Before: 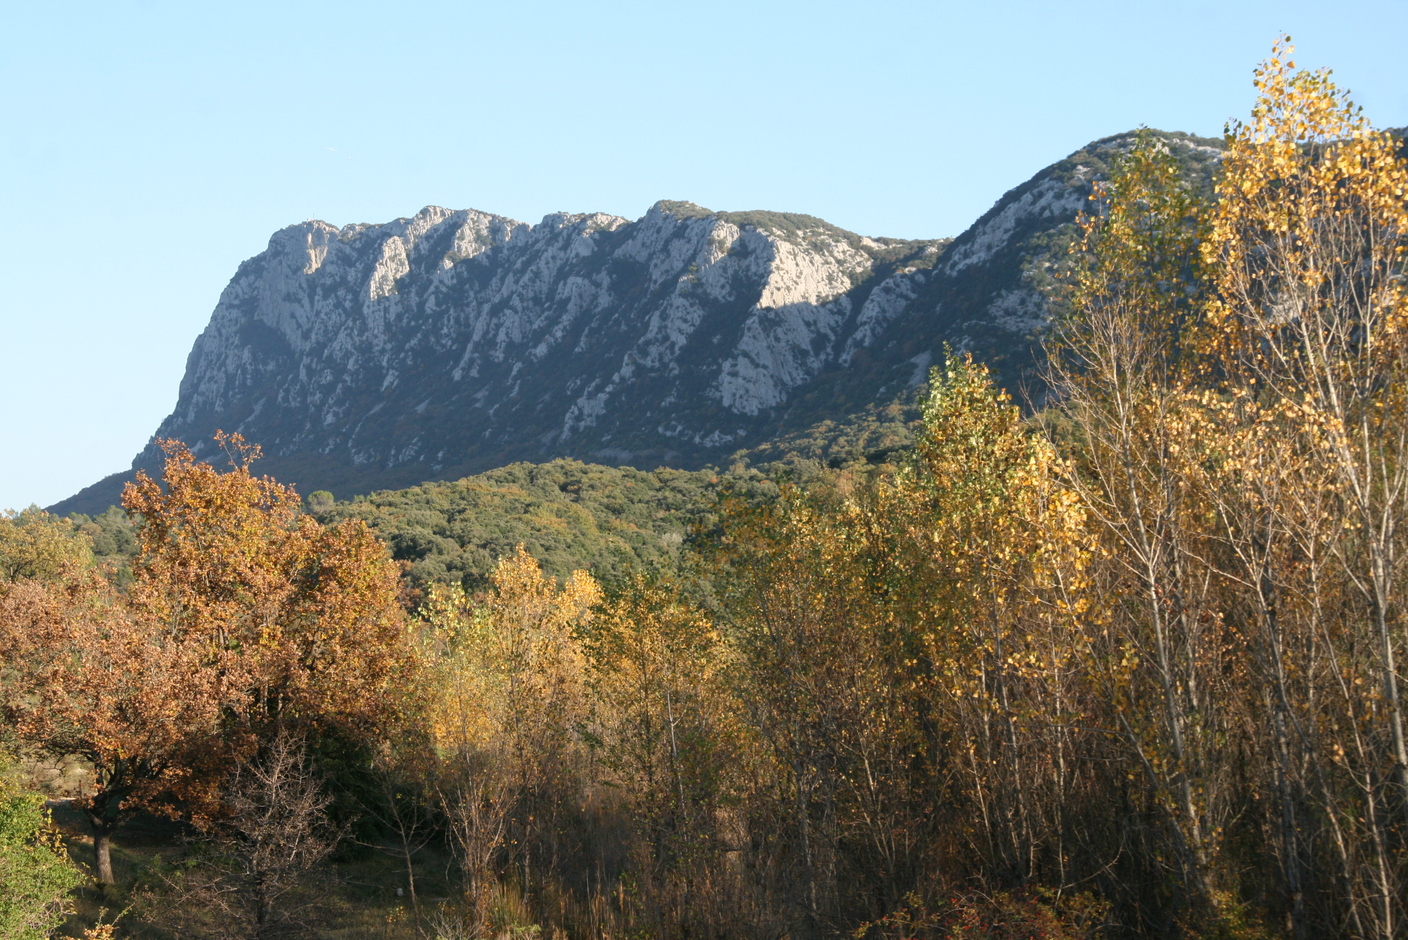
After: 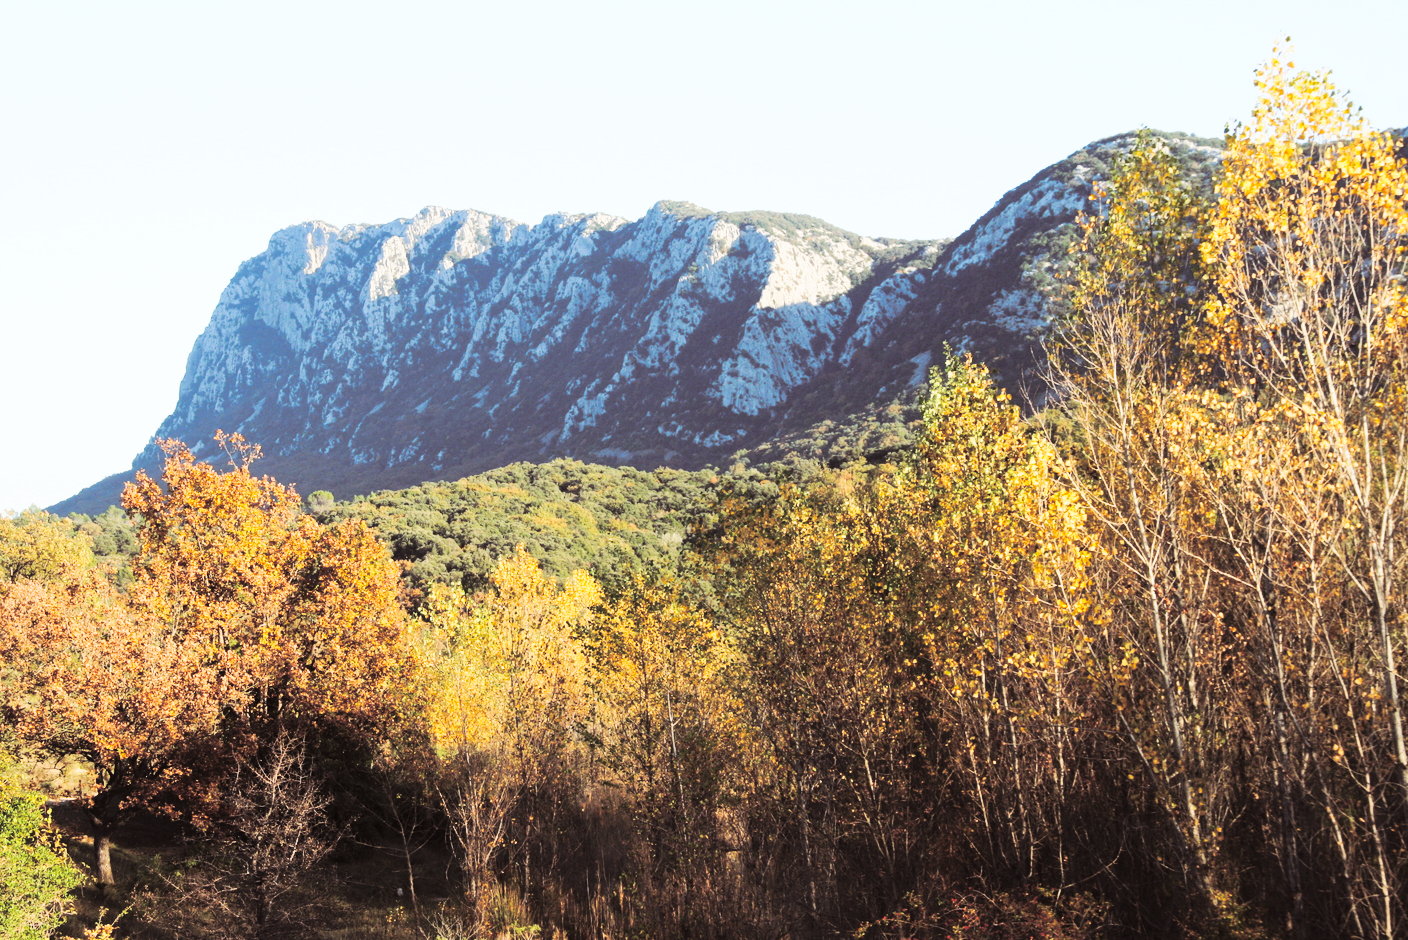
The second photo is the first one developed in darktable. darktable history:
base curve: curves: ch0 [(0, 0) (0.032, 0.025) (0.121, 0.166) (0.206, 0.329) (0.605, 0.79) (1, 1)], preserve colors none
contrast brightness saturation: contrast 0.2, brightness 0.16, saturation 0.22
split-toning: shadows › saturation 0.24, highlights › hue 54°, highlights › saturation 0.24
